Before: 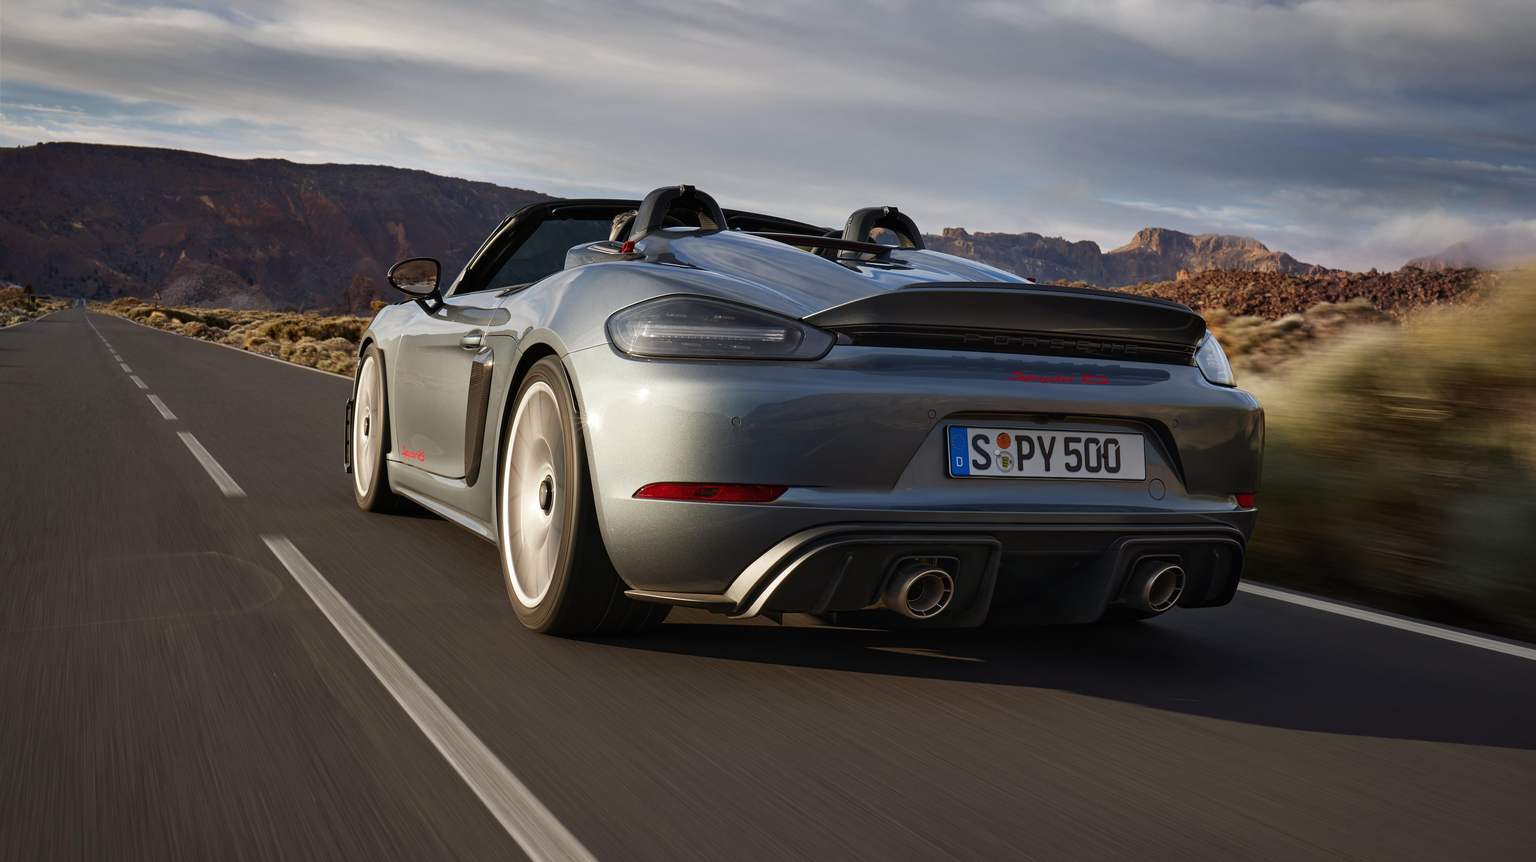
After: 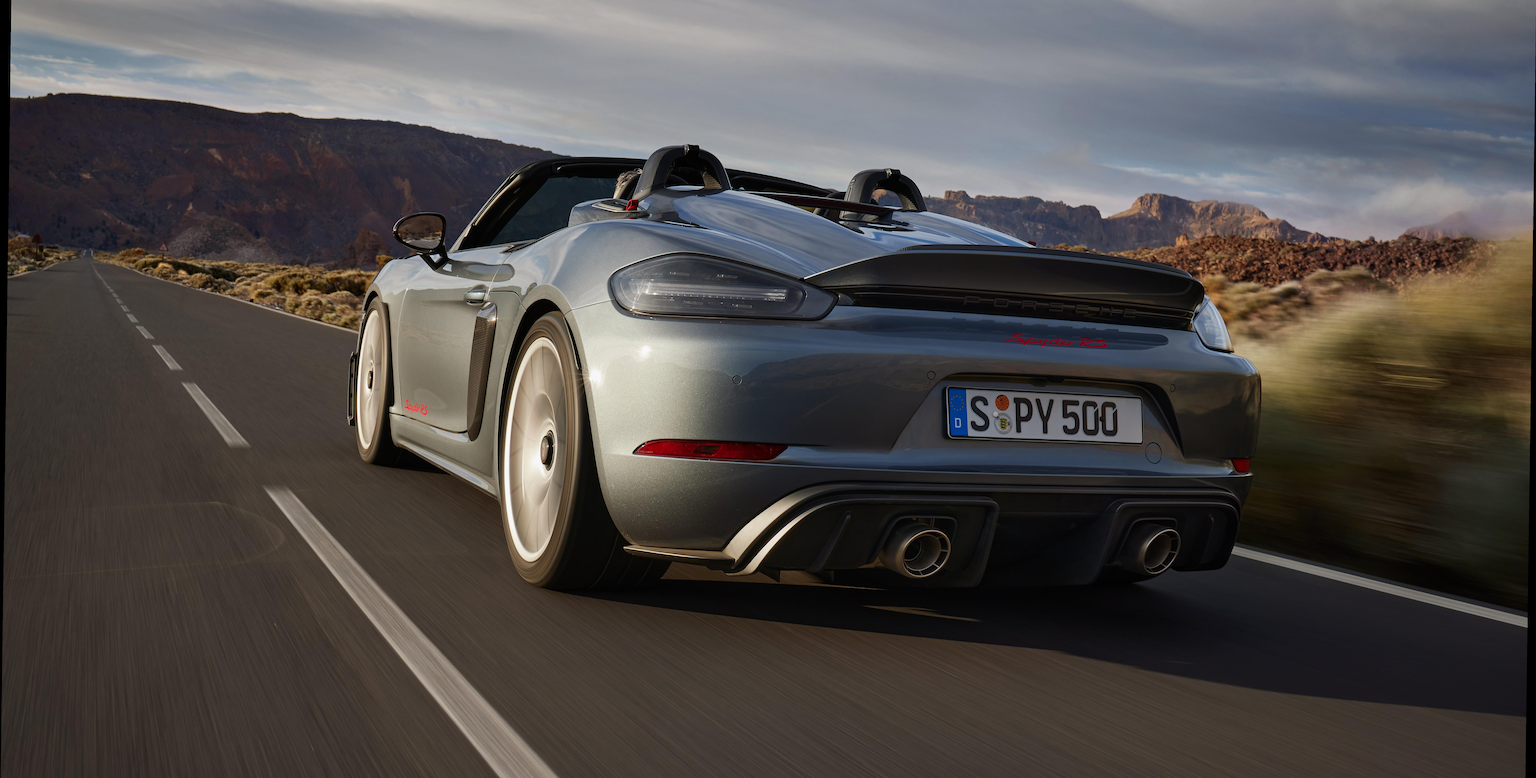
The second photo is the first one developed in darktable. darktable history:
rotate and perspective: rotation 0.8°, automatic cropping off
crop and rotate: top 5.609%, bottom 5.609%
shadows and highlights: shadows -20, white point adjustment -2, highlights -35
